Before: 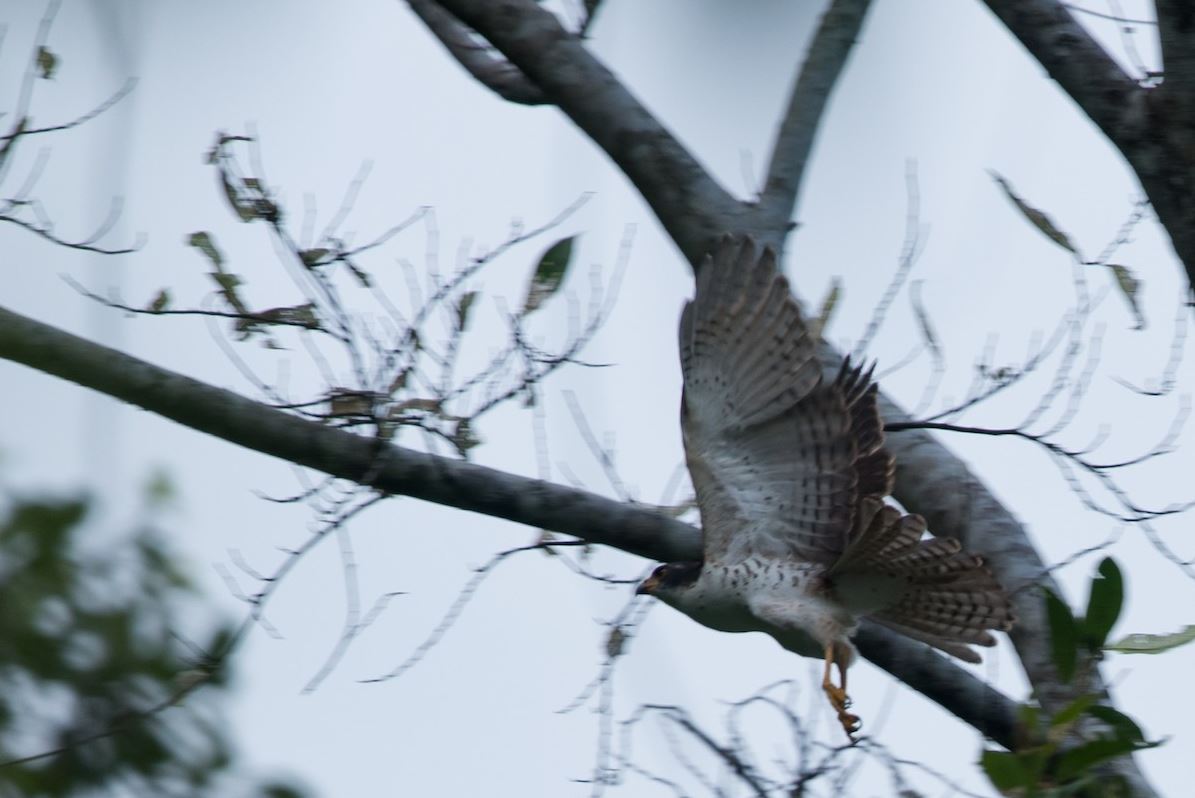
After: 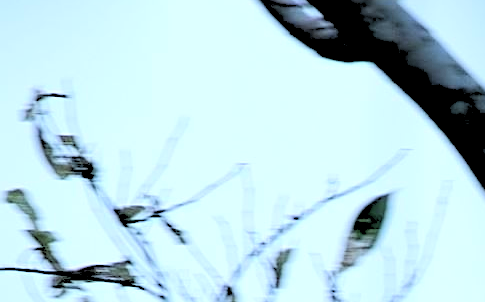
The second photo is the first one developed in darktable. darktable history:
crop: left 15.452%, top 5.459%, right 43.956%, bottom 56.62%
sharpen: on, module defaults
rgb levels: levels [[0.027, 0.429, 0.996], [0, 0.5, 1], [0, 0.5, 1]]
white balance: red 0.925, blue 1.046
contrast brightness saturation: contrast 0.08, saturation 0.2
tone equalizer: -8 EV -0.417 EV, -7 EV -0.389 EV, -6 EV -0.333 EV, -5 EV -0.222 EV, -3 EV 0.222 EV, -2 EV 0.333 EV, -1 EV 0.389 EV, +0 EV 0.417 EV, edges refinement/feathering 500, mask exposure compensation -1.57 EV, preserve details no
